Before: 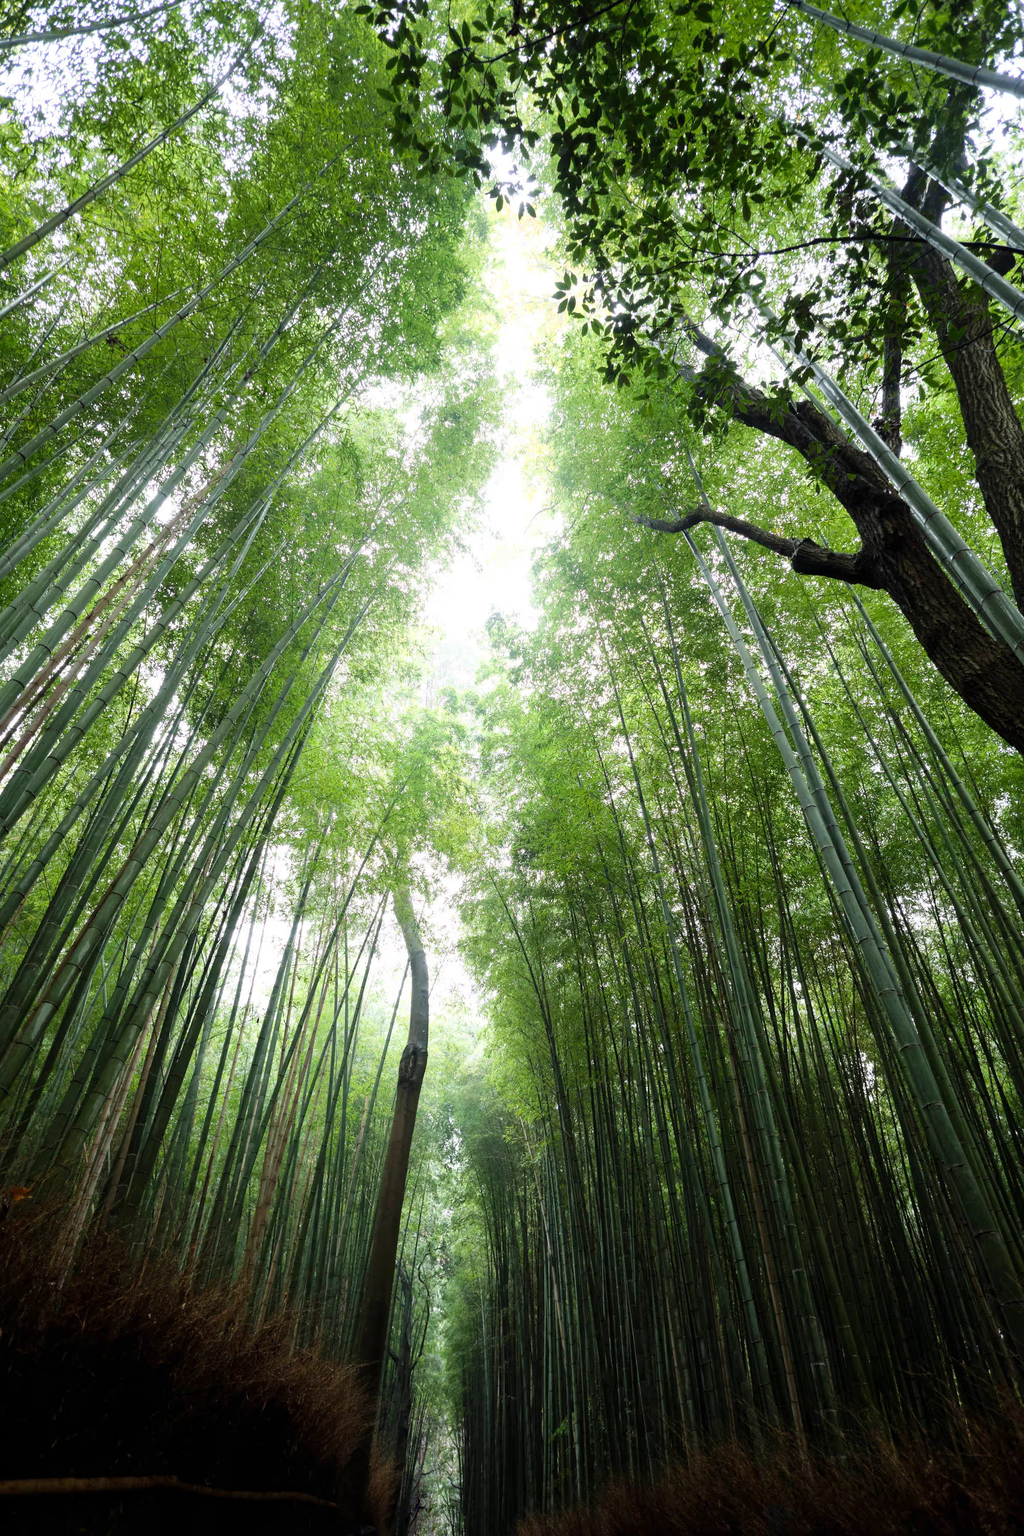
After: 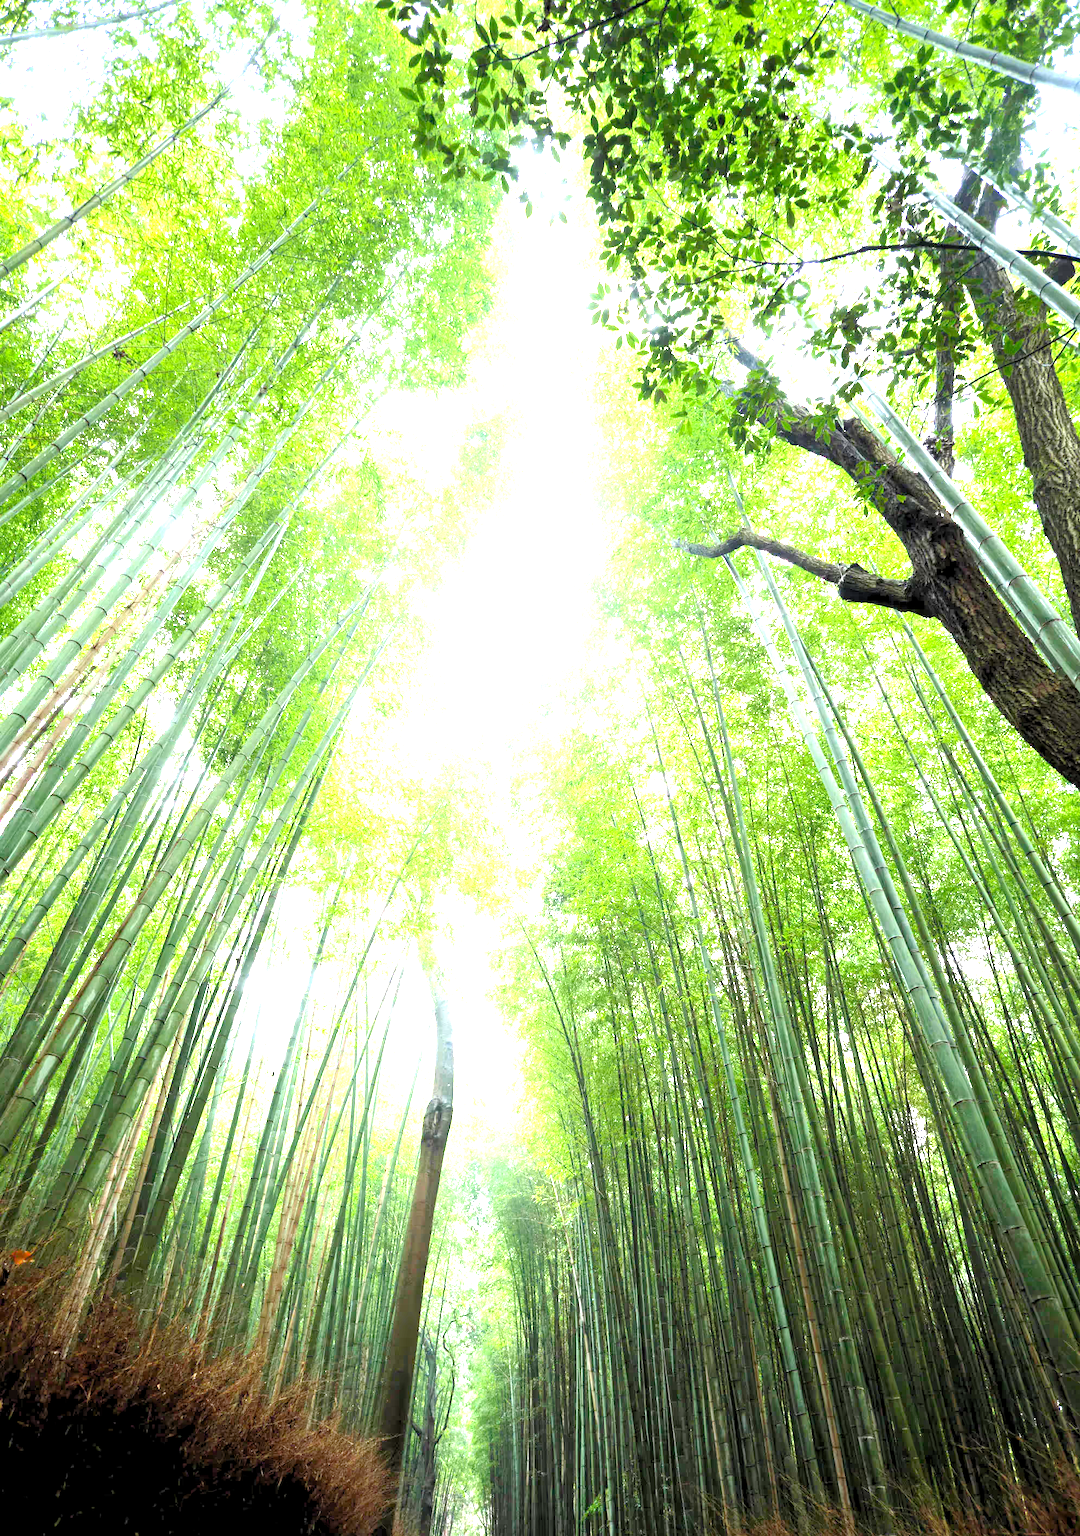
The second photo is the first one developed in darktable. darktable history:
crop: top 0.427%, right 0.26%, bottom 5.087%
levels: levels [0.036, 0.364, 0.827]
exposure: black level correction 0, exposure 1.494 EV, compensate highlight preservation false
